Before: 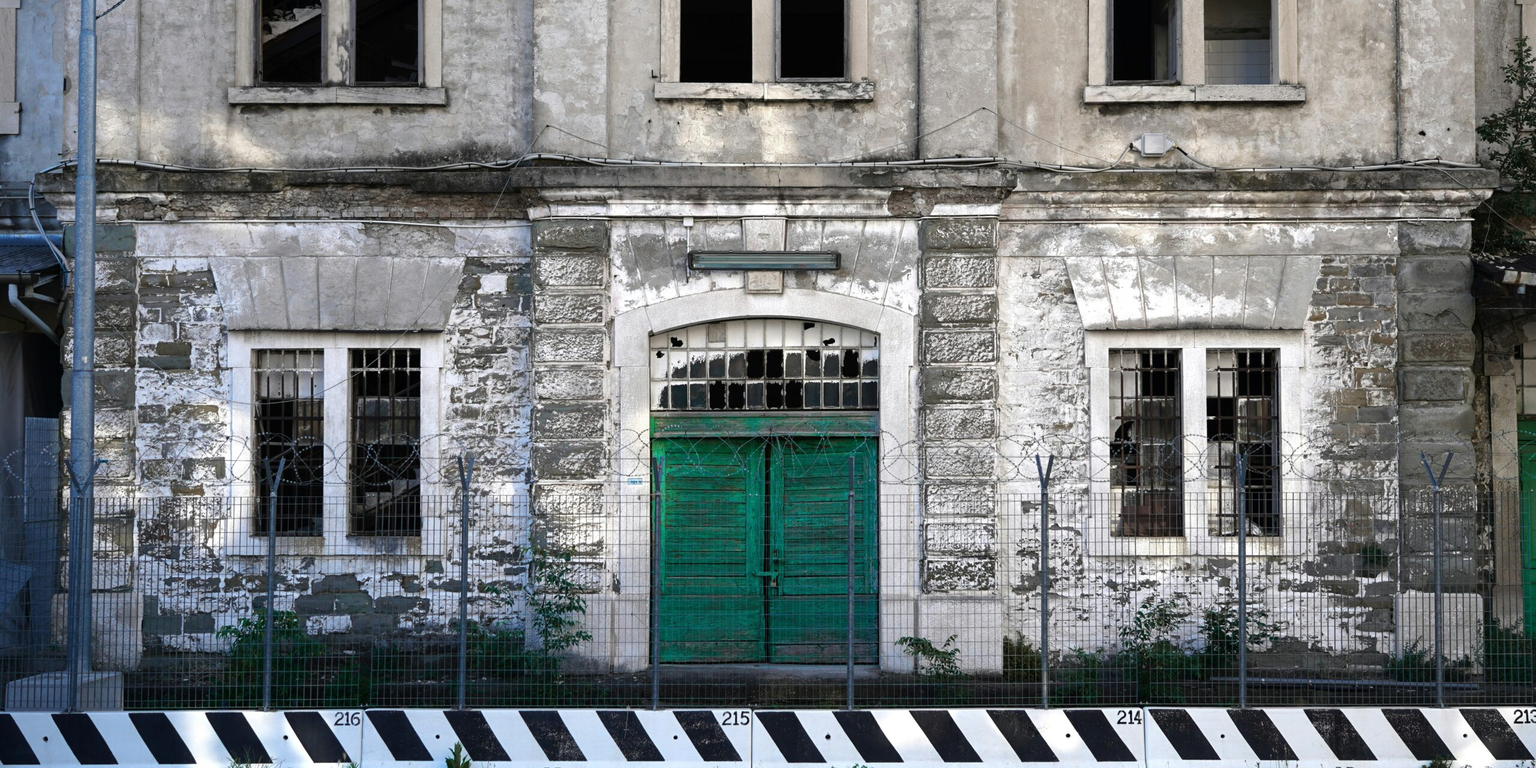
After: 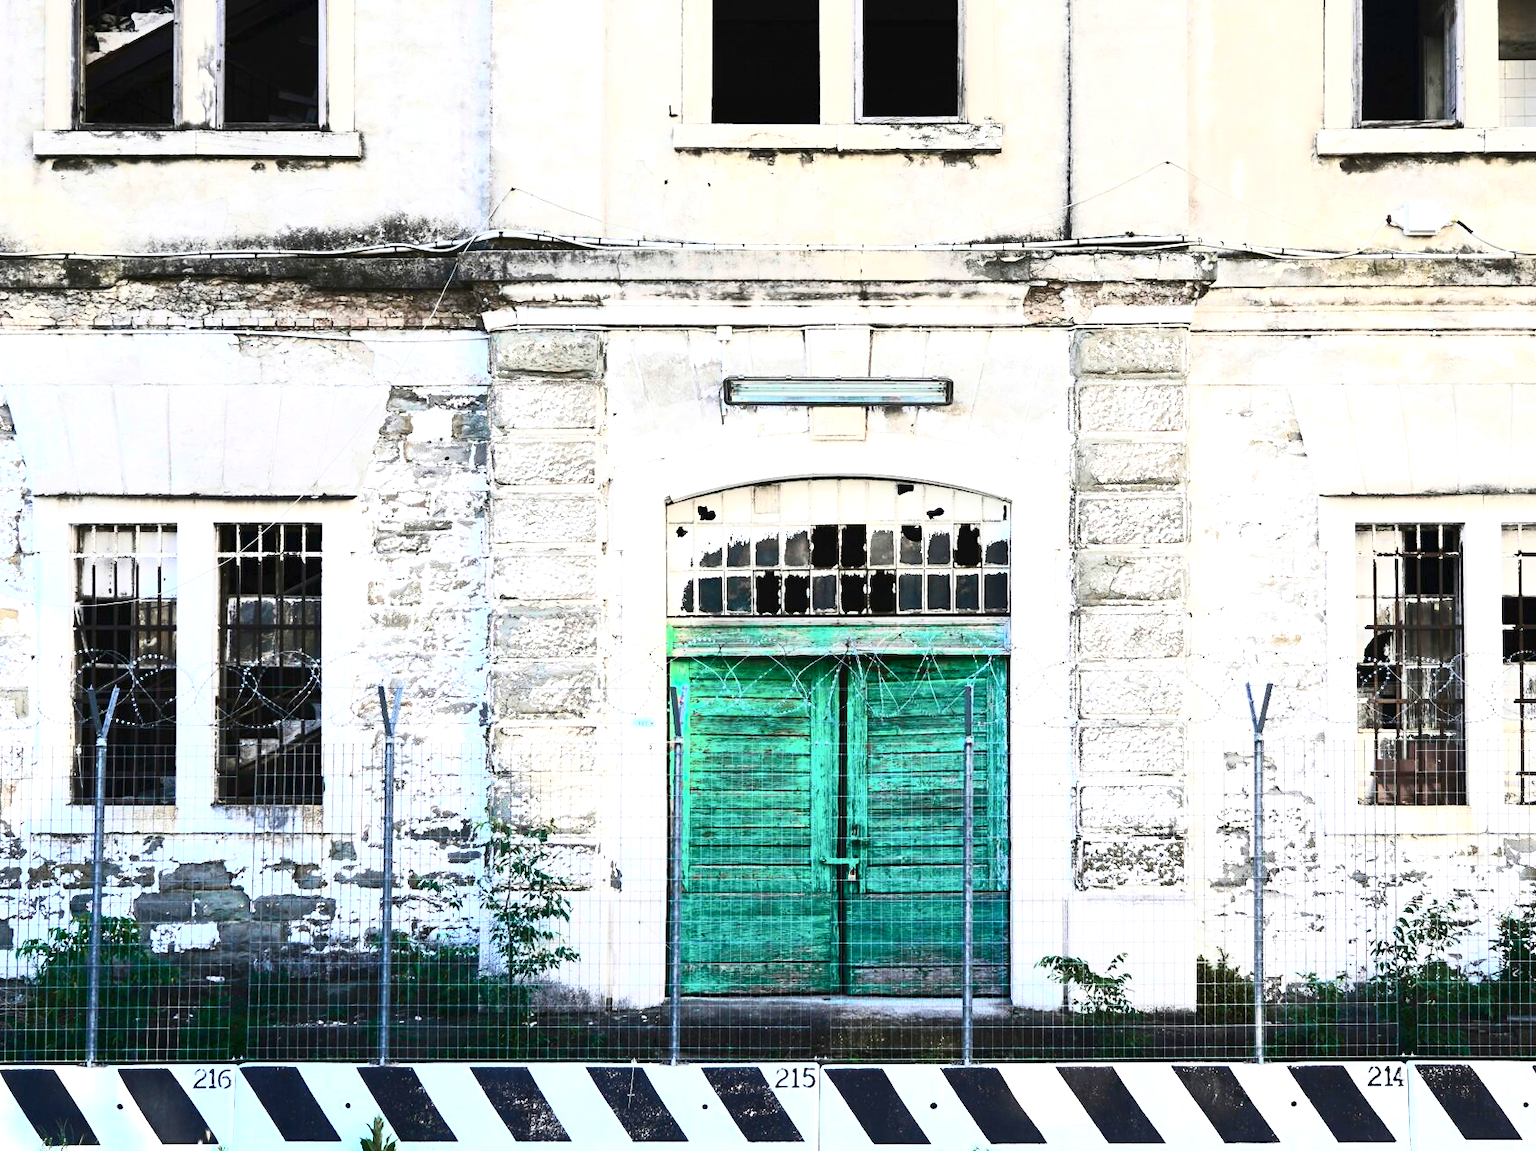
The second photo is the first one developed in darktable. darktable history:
exposure: exposure 1.25 EV, compensate exposure bias true, compensate highlight preservation false
contrast brightness saturation: contrast 0.62, brightness 0.34, saturation 0.14
crop and rotate: left 13.409%, right 19.924%
